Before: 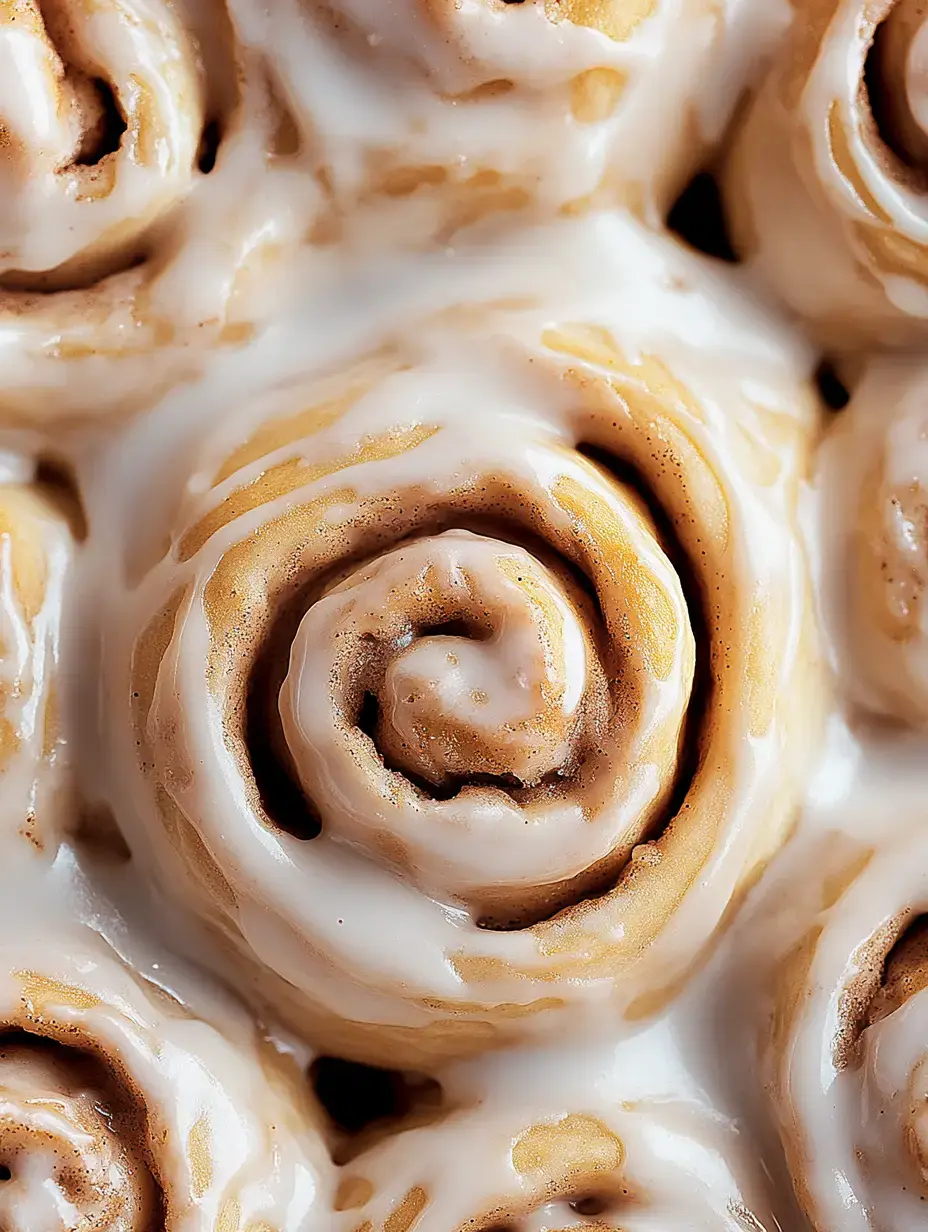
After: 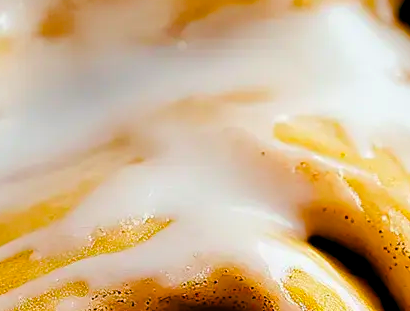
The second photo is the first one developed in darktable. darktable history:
color balance rgb: global offset › luminance -0.312%, global offset › chroma 0.113%, global offset › hue 163.27°, perceptual saturation grading › global saturation 40.724%, perceptual saturation grading › highlights -24.862%, perceptual saturation grading › mid-tones 35.184%, perceptual saturation grading › shadows 35.078%, global vibrance 34.788%
crop: left 28.903%, top 16.824%, right 26.869%, bottom 57.926%
